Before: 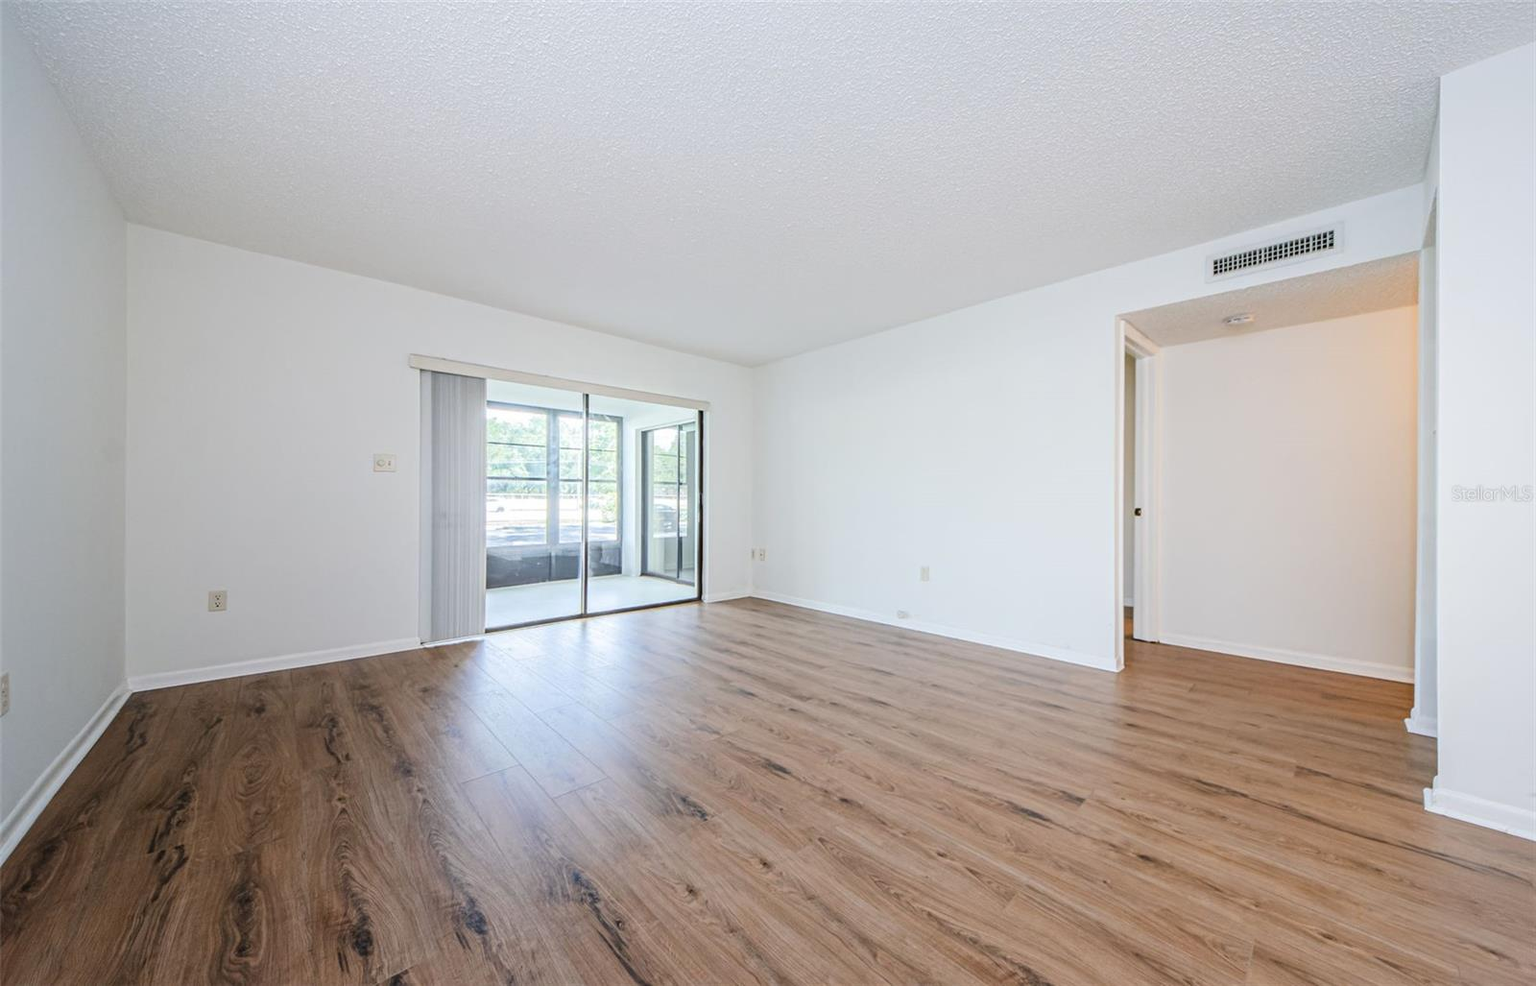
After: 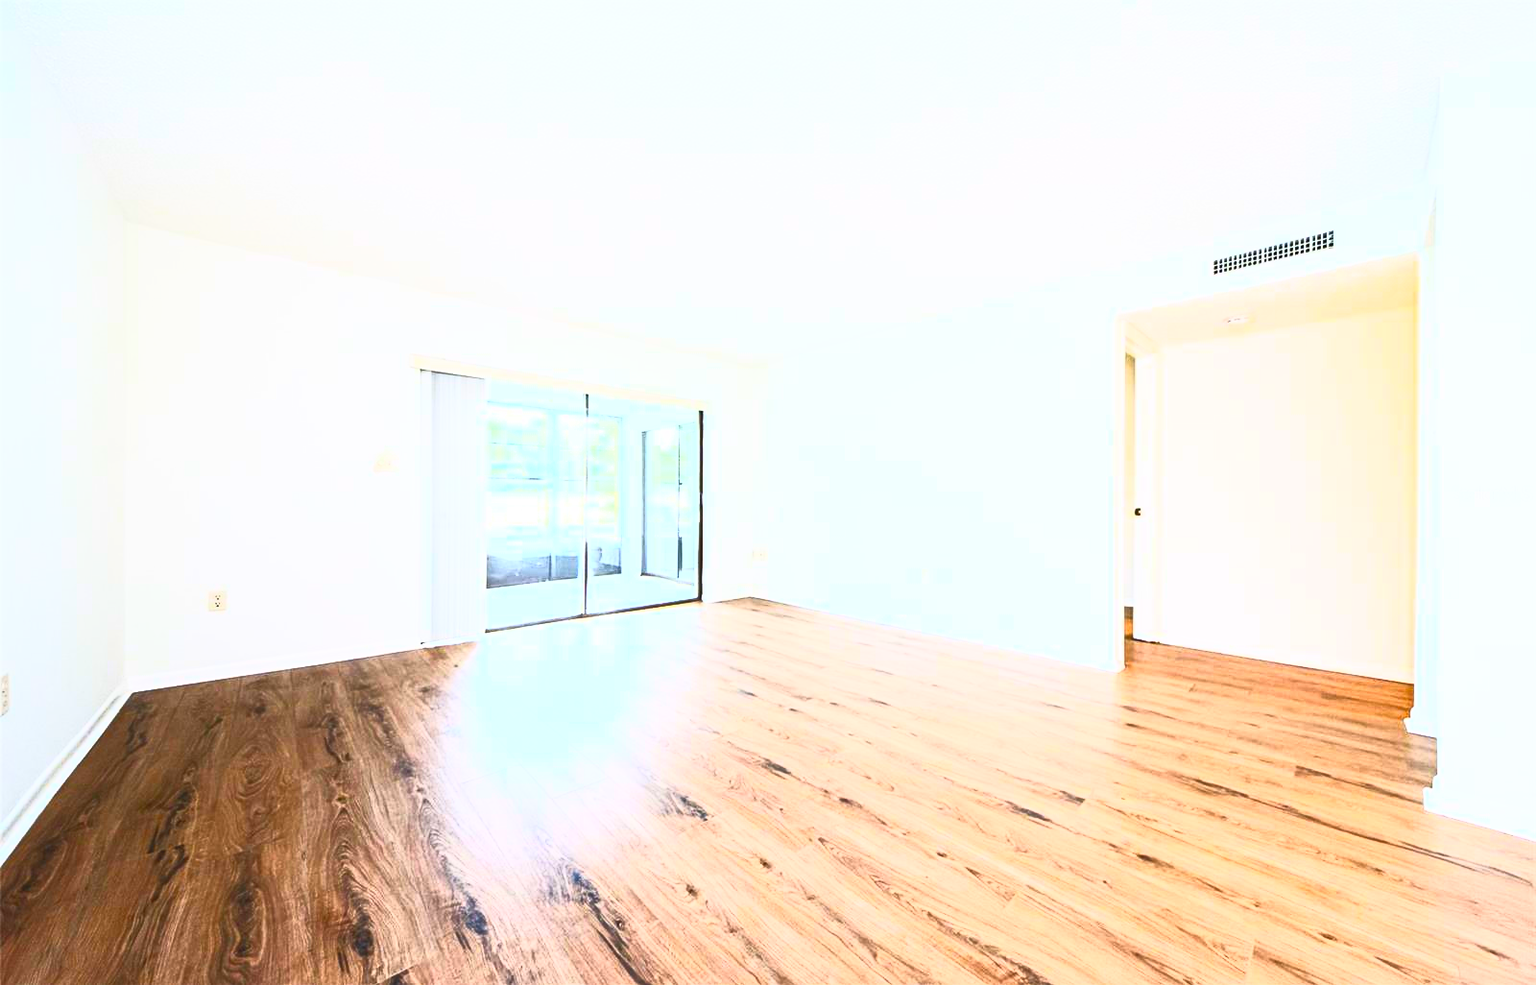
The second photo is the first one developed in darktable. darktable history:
contrast brightness saturation: contrast 1, brightness 1, saturation 1
